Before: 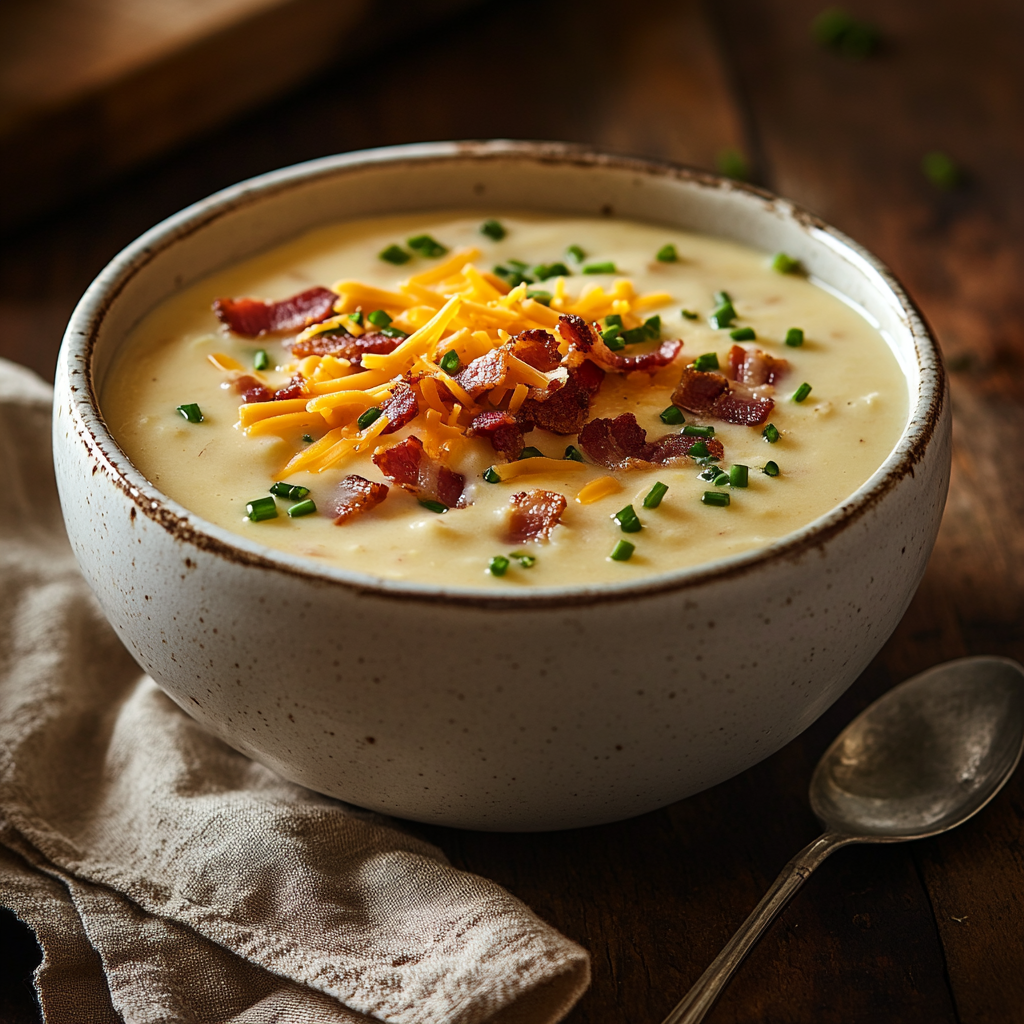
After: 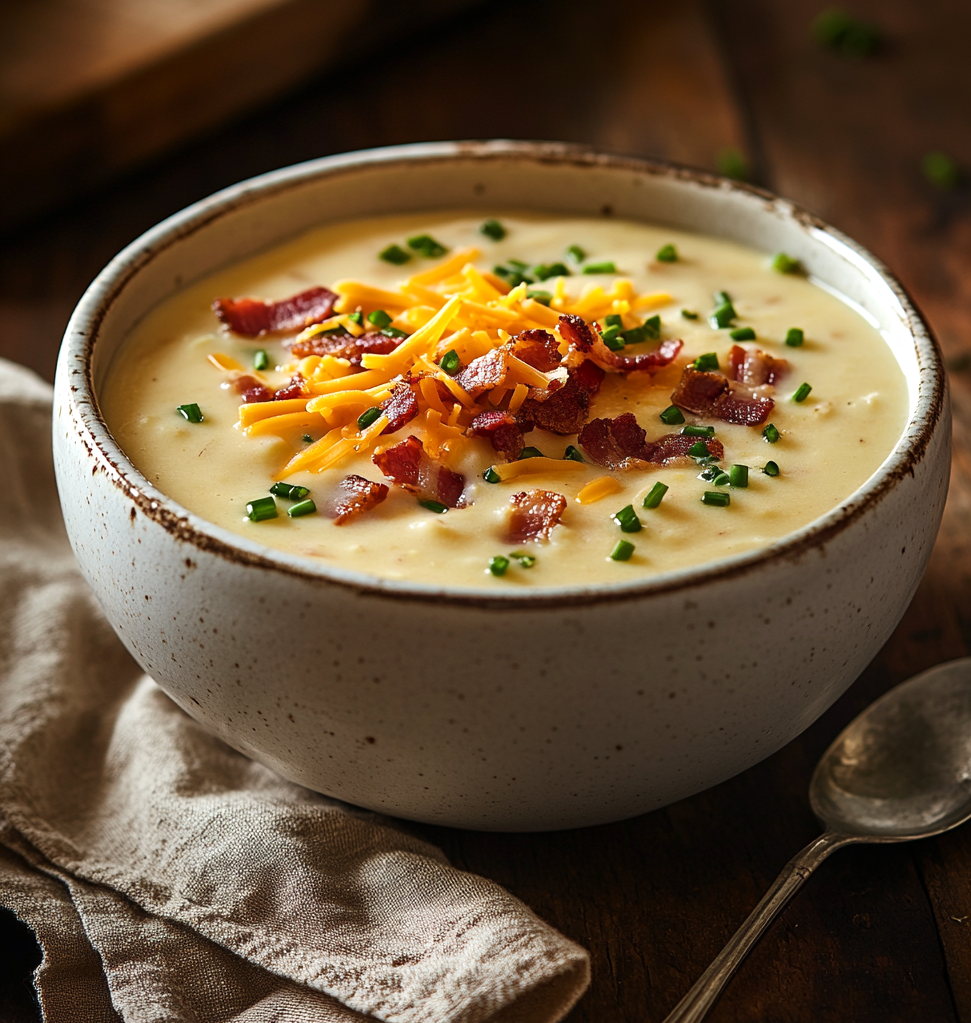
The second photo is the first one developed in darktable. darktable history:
tone equalizer: on, module defaults
crop and rotate: right 5.167%
exposure: exposure 0.128 EV, compensate highlight preservation false
